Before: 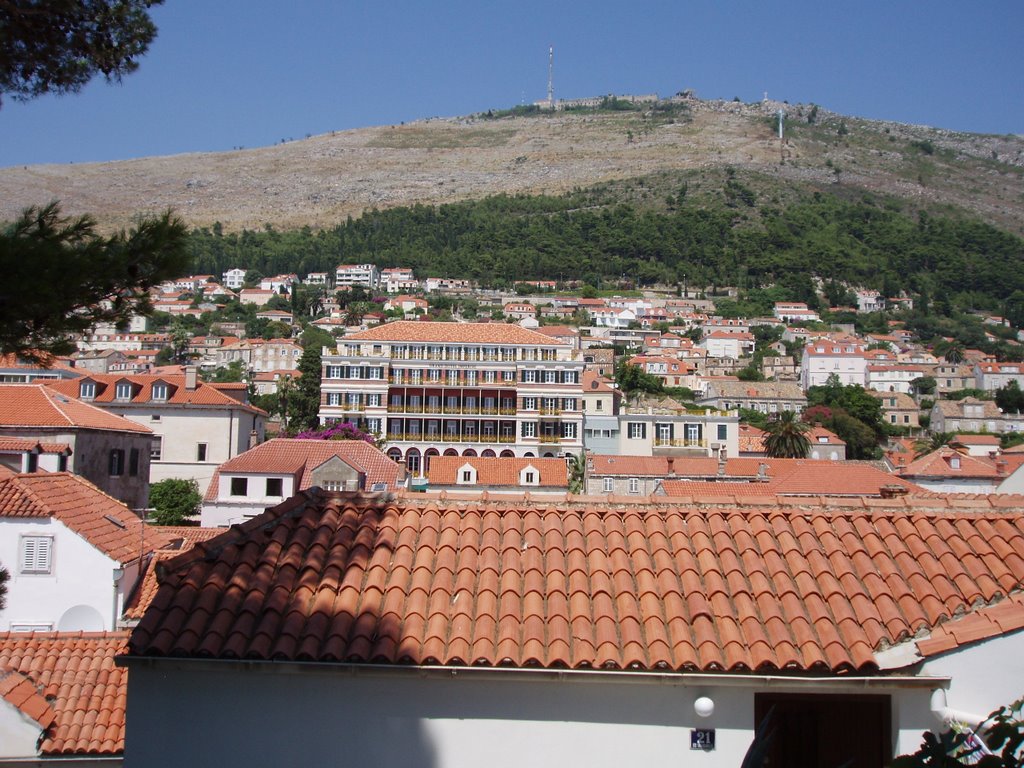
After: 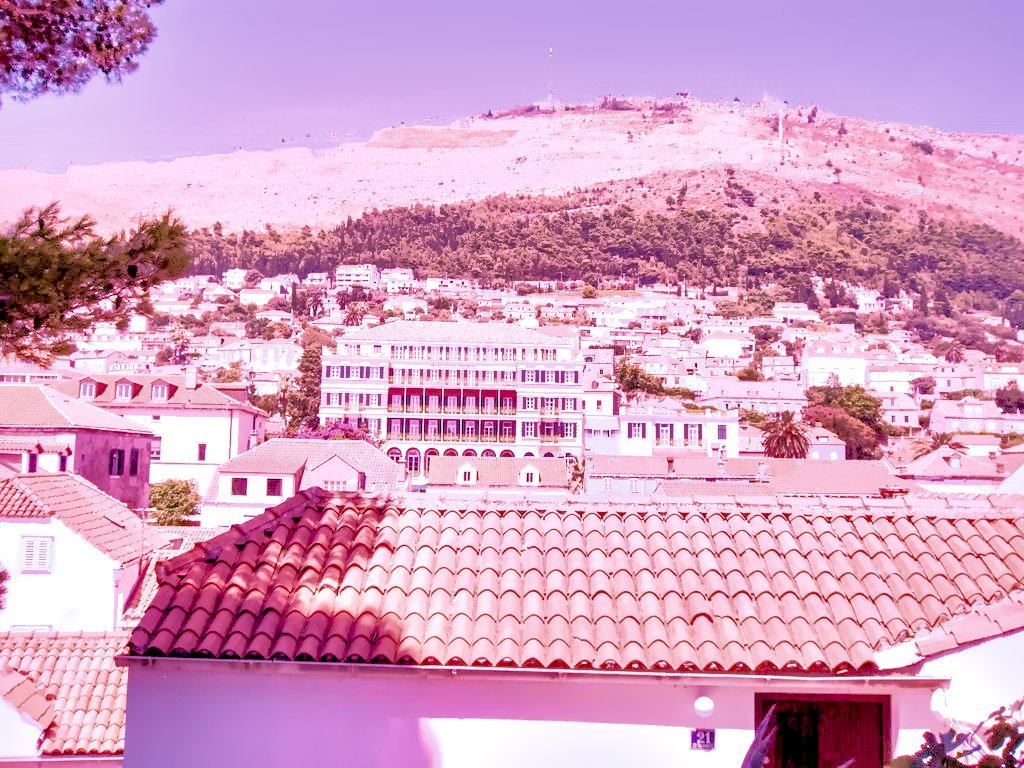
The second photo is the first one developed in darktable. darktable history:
local contrast: highlights 60%, shadows 60%, detail 160%
color calibration: illuminant as shot in camera, x 0.358, y 0.373, temperature 4628.91 K
color balance rgb: perceptual saturation grading › global saturation 35%, perceptual saturation grading › highlights -30%, perceptual saturation grading › shadows 35%, perceptual brilliance grading › global brilliance 3%, perceptual brilliance grading › highlights -3%, perceptual brilliance grading › shadows 3%
denoise (profiled): preserve shadows 1.52, scattering 0.002, a [-1, 0, 0], compensate highlight preservation false
exposure: black level correction 0, exposure 1.1 EV, compensate exposure bias true, compensate highlight preservation false
filmic rgb: black relative exposure -7.65 EV, white relative exposure 4.56 EV, hardness 3.61
haze removal: compatibility mode true, adaptive false
highlight reconstruction: on, module defaults
hot pixels: on, module defaults
lens correction: scale 1, crop 1, focal 16, aperture 5.6, distance 1000, camera "Canon EOS RP", lens "Canon RF 16mm F2.8 STM"
shadows and highlights: shadows 40, highlights -60
white balance: red 2.229, blue 1.46
tone equalizer: -8 EV -0.75 EV, -7 EV -0.7 EV, -6 EV -0.6 EV, -5 EV -0.4 EV, -3 EV 0.4 EV, -2 EV 0.6 EV, -1 EV 0.7 EV, +0 EV 0.75 EV, edges refinement/feathering 500, mask exposure compensation -1.57 EV, preserve details no
velvia: strength 45%
contrast equalizer "clarity": octaves 7, y [[0.6 ×6], [0.55 ×6], [0 ×6], [0 ×6], [0 ×6]]
